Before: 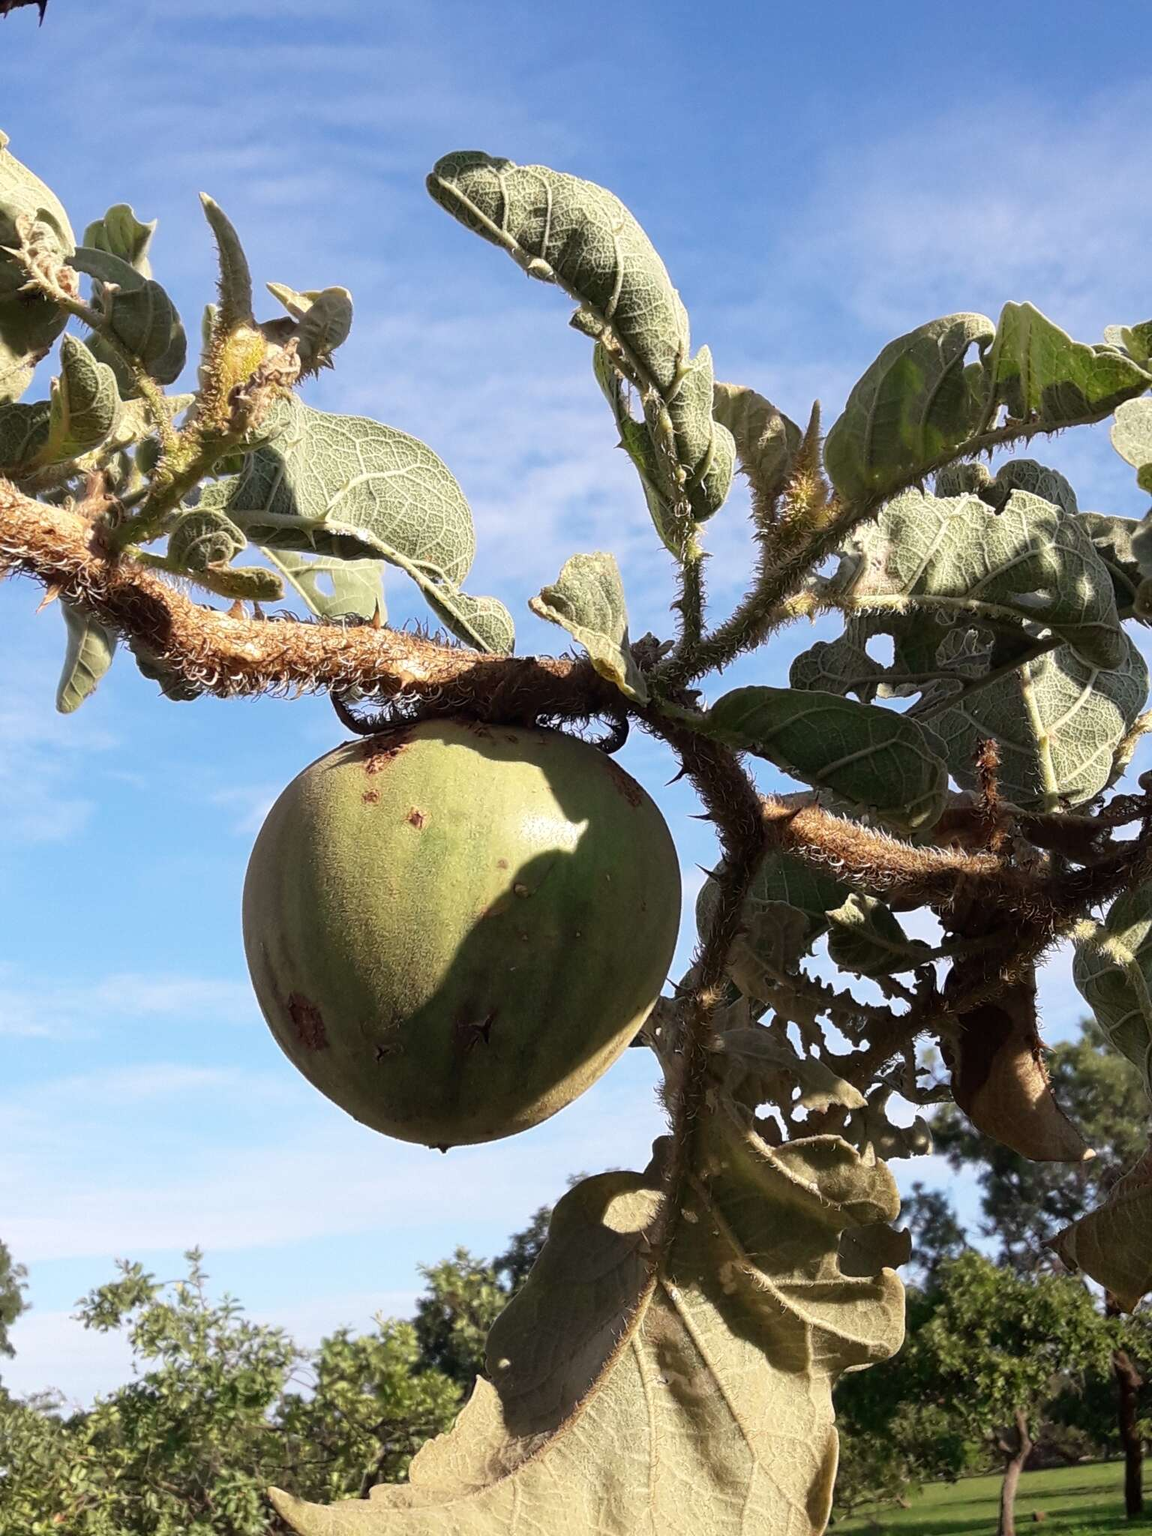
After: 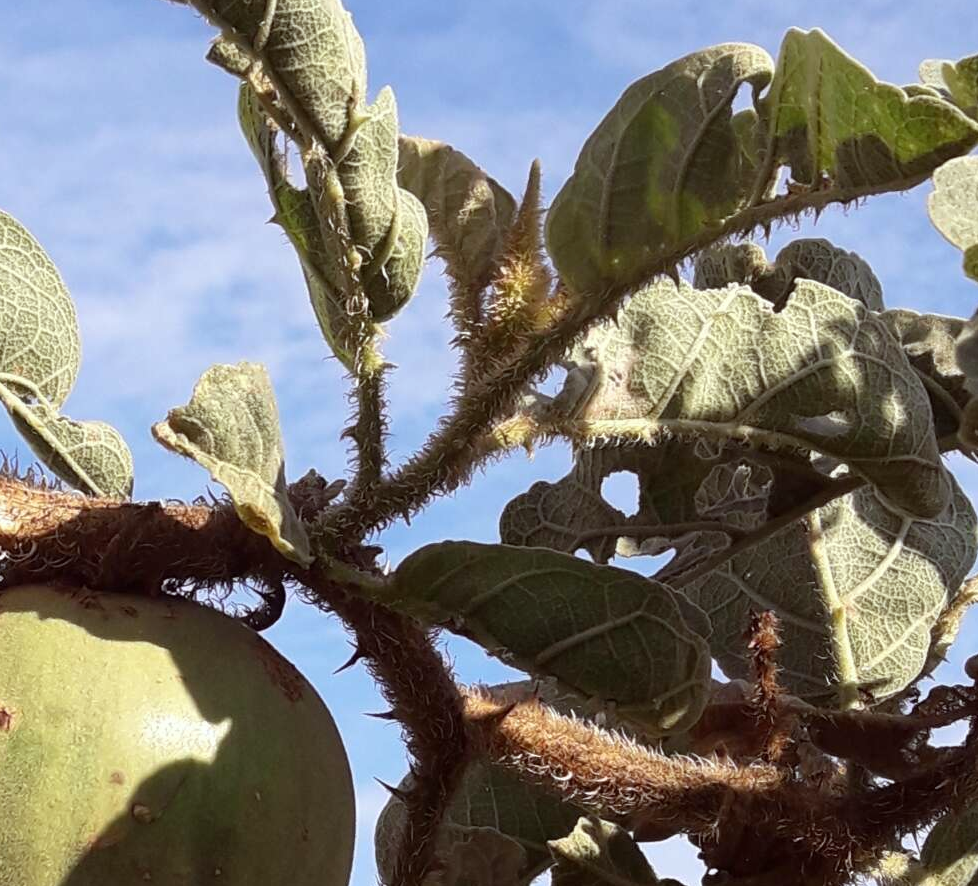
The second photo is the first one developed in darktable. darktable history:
crop: left 36.005%, top 18.293%, right 0.31%, bottom 38.444%
white balance: red 0.986, blue 1.01
color balance: mode lift, gamma, gain (sRGB), lift [1, 1.049, 1, 1]
